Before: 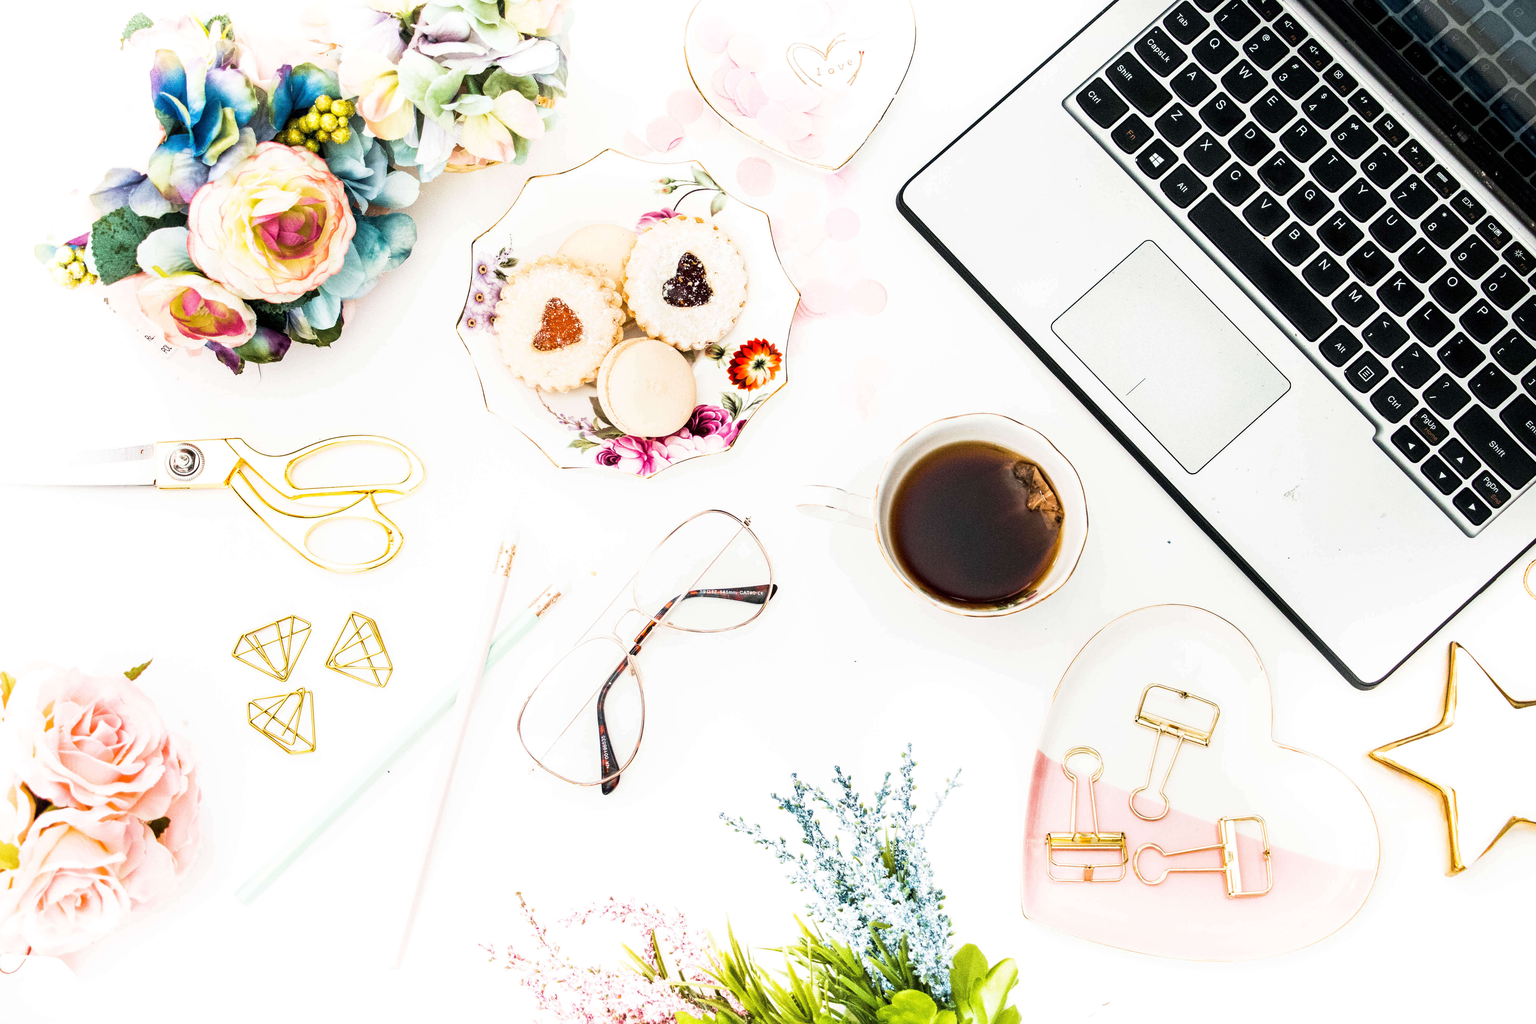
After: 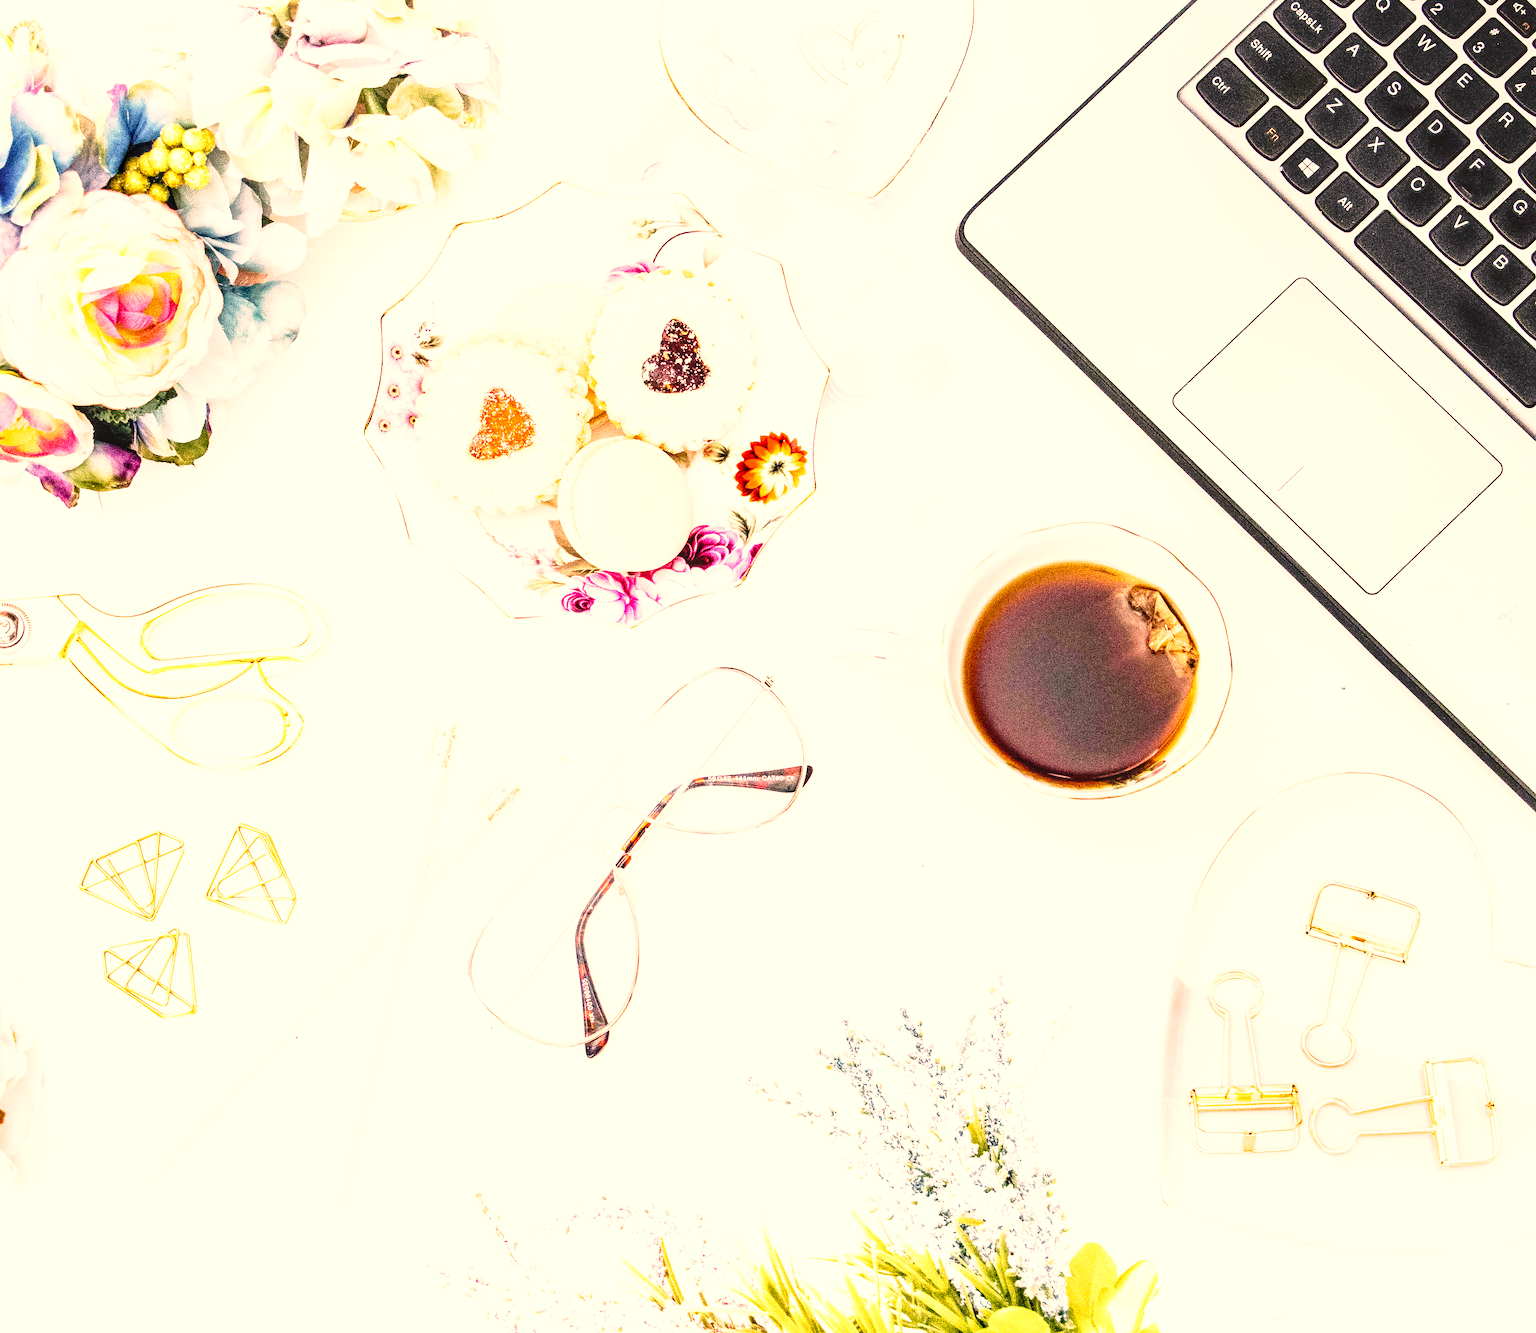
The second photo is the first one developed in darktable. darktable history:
local contrast: detail 130%
rotate and perspective: rotation -2.12°, lens shift (vertical) 0.009, lens shift (horizontal) -0.008, automatic cropping original format, crop left 0.036, crop right 0.964, crop top 0.05, crop bottom 0.959
haze removal: compatibility mode true, adaptive false
crop: left 9.88%, right 12.664%
exposure: black level correction 0, exposure 1.2 EV, compensate exposure bias true, compensate highlight preservation false
base curve: curves: ch0 [(0, 0) (0.028, 0.03) (0.121, 0.232) (0.46, 0.748) (0.859, 0.968) (1, 1)], preserve colors none
color correction: highlights a* 21.16, highlights b* 19.61
